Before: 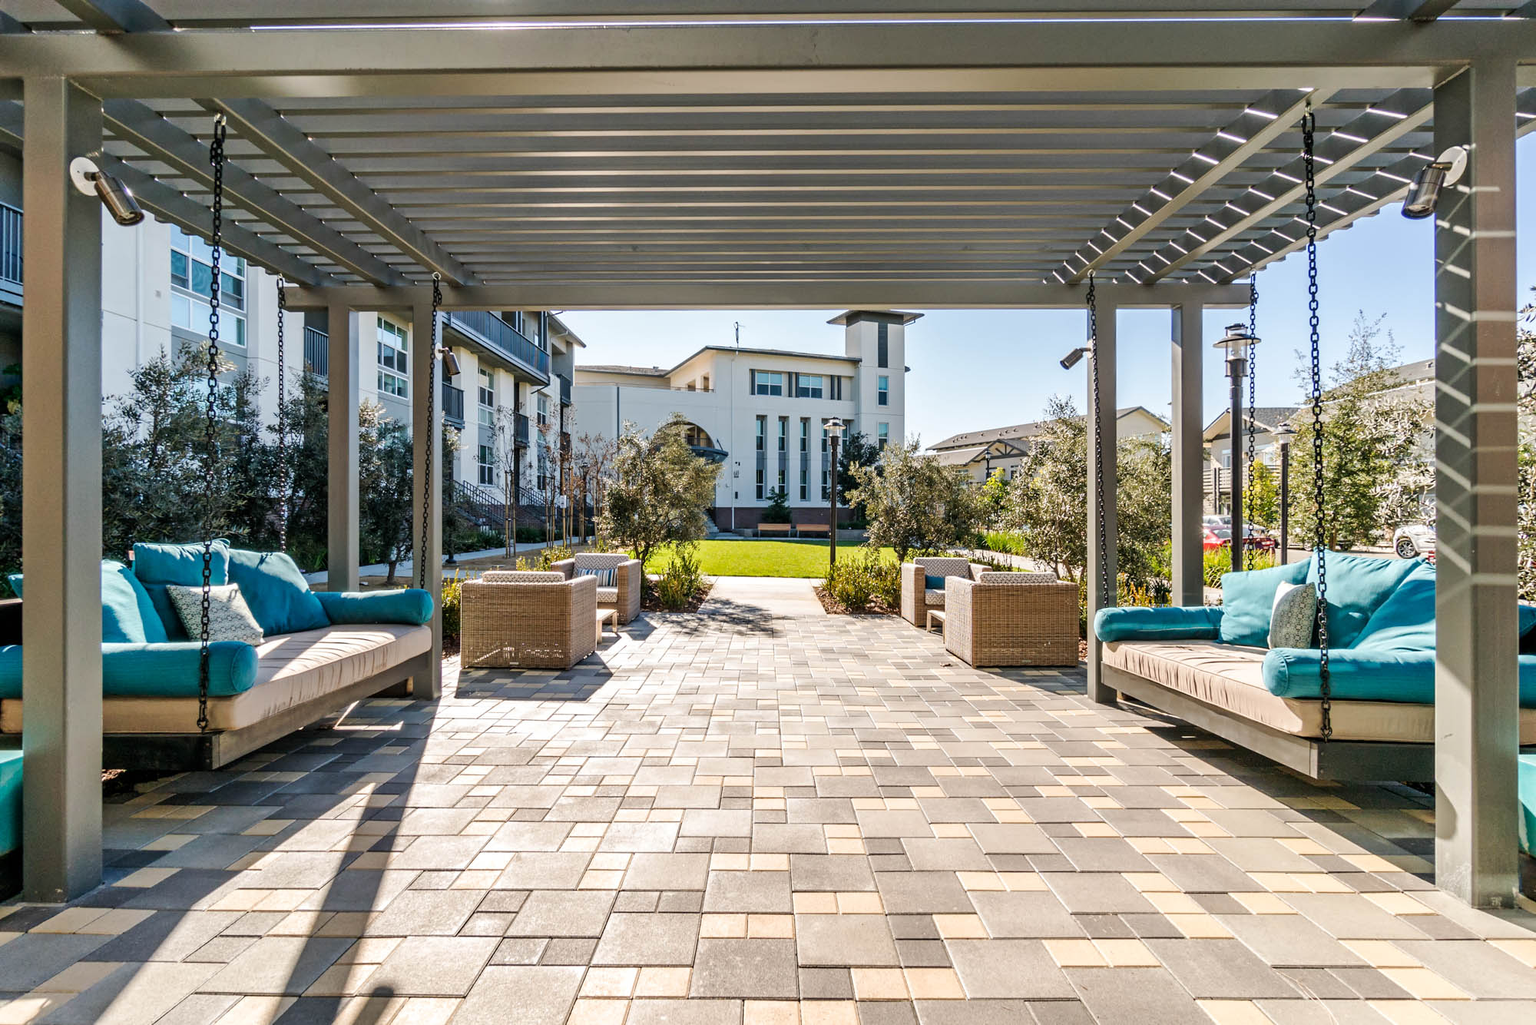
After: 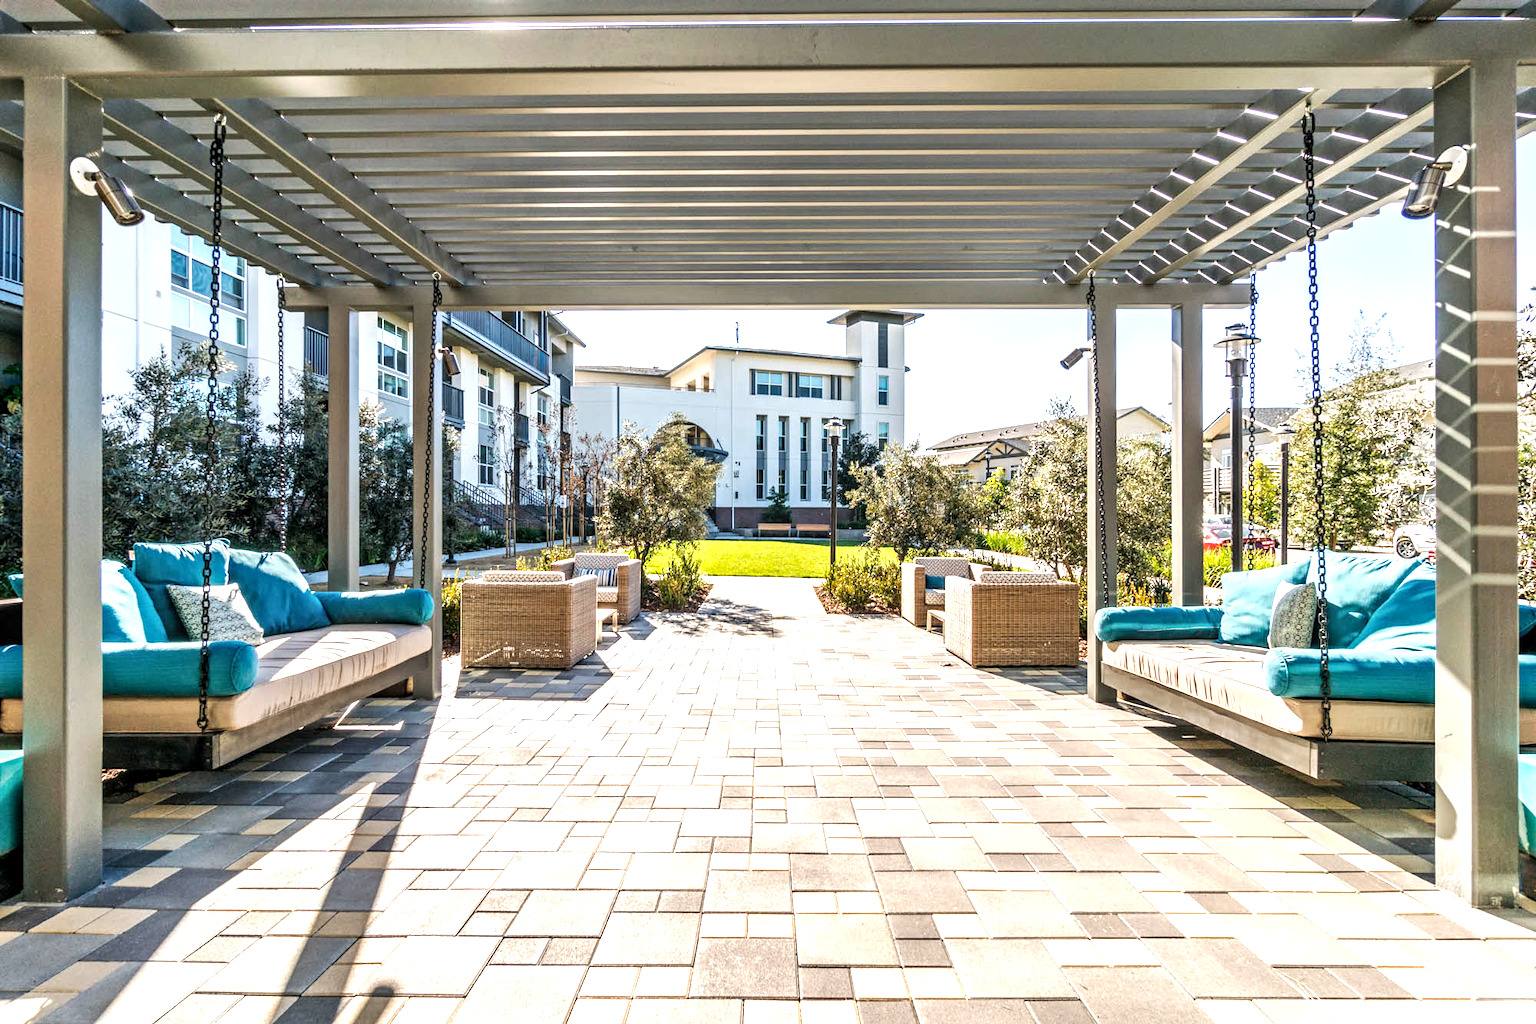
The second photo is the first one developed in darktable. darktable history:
local contrast: detail 130%
color correction: highlights b* 0.038
exposure: exposure 0.733 EV, compensate exposure bias true, compensate highlight preservation false
